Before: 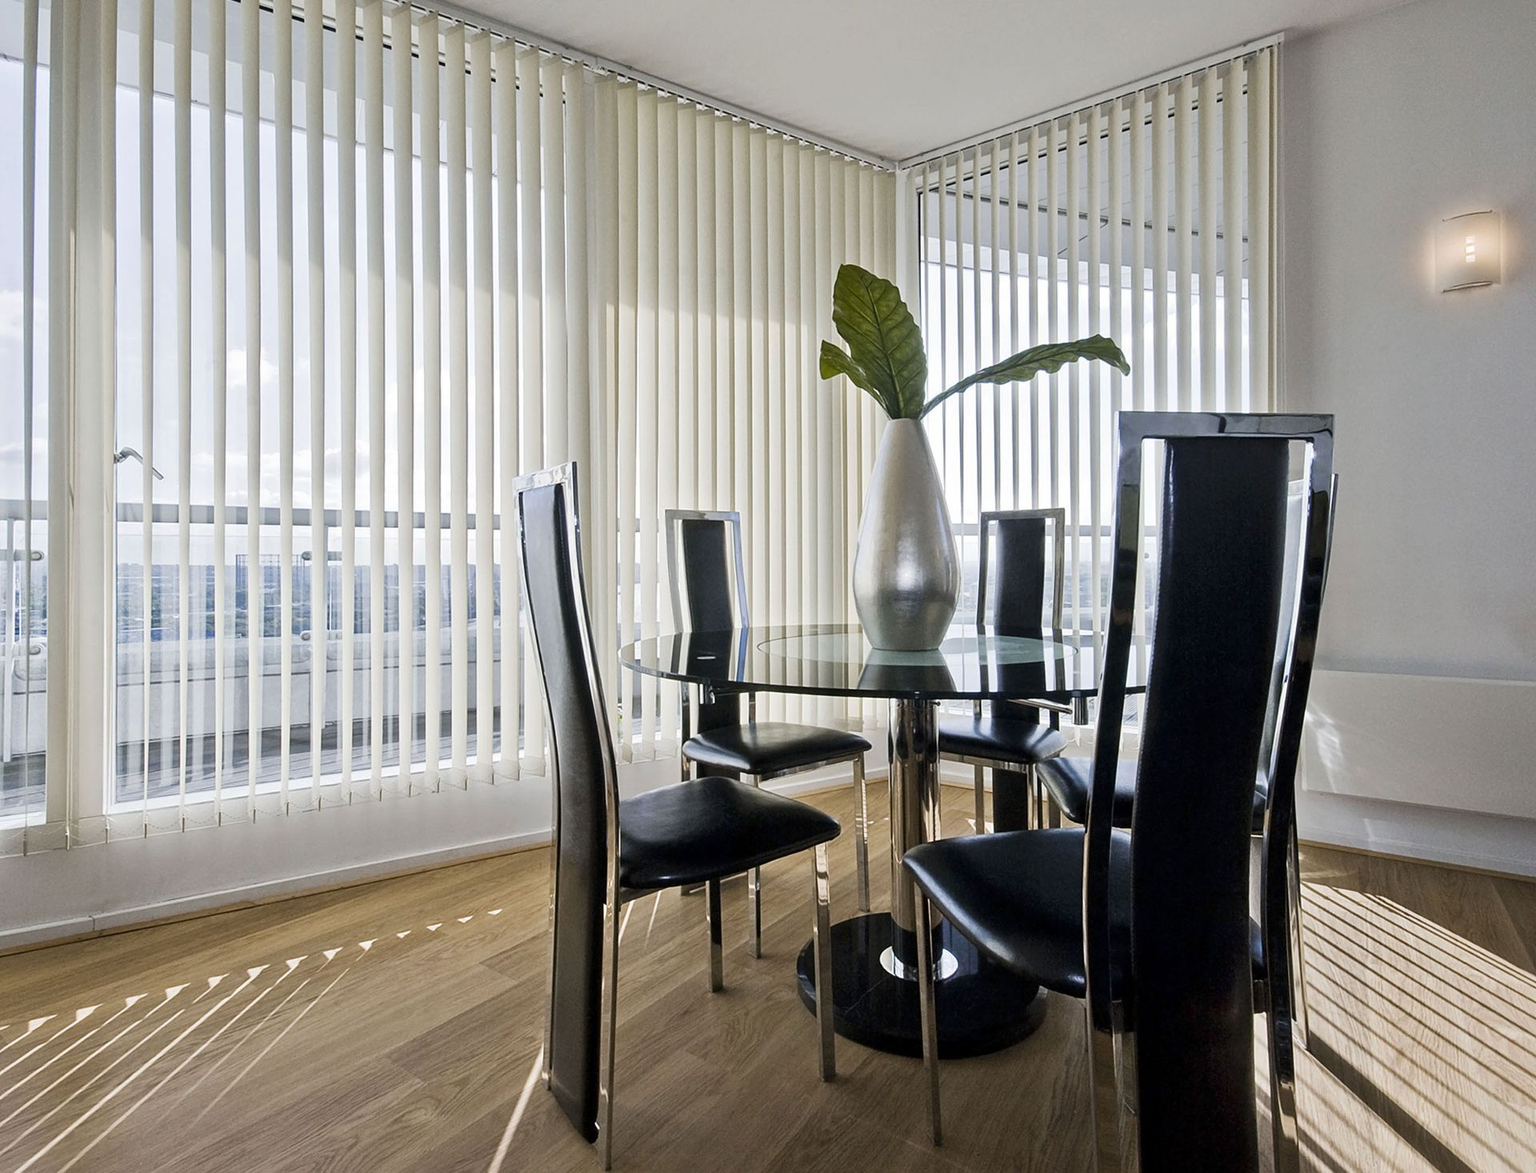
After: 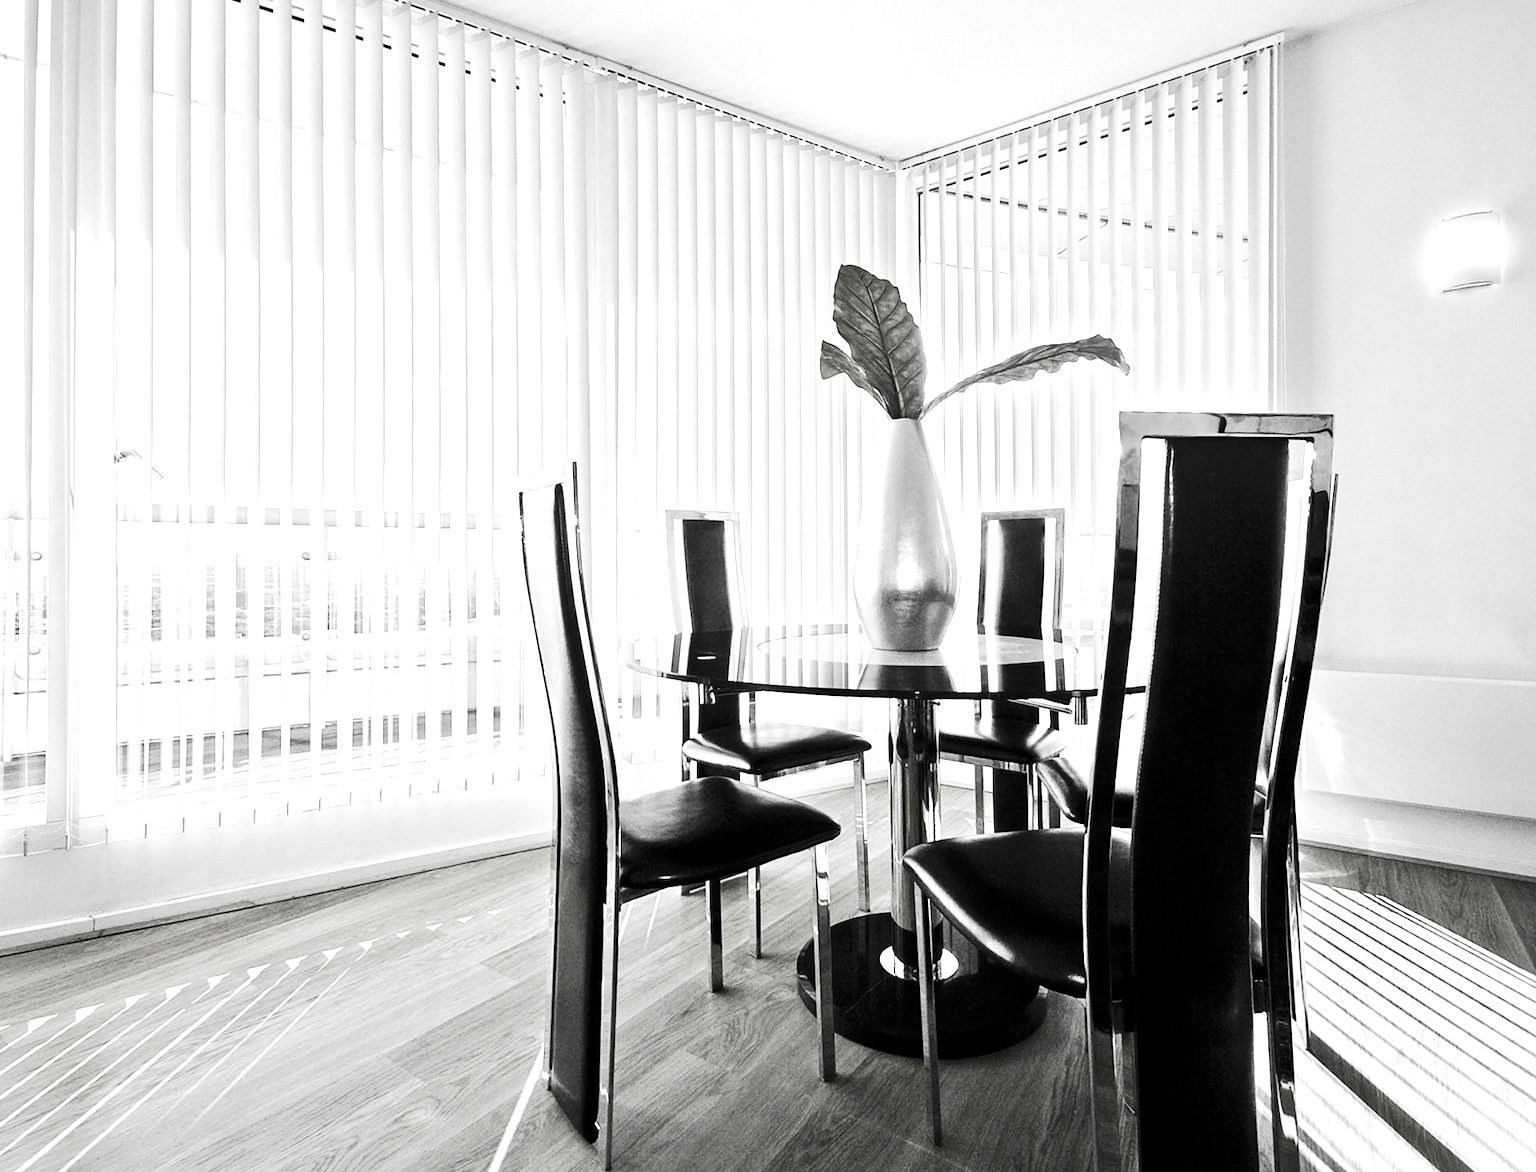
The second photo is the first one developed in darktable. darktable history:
exposure: black level correction 0, exposure 1.991 EV, compensate exposure bias true, compensate highlight preservation false
contrast brightness saturation: contrast -0.027, brightness -0.576, saturation -0.985
base curve: curves: ch0 [(0, 0) (0.088, 0.125) (0.176, 0.251) (0.354, 0.501) (0.613, 0.749) (1, 0.877)], preserve colors none
